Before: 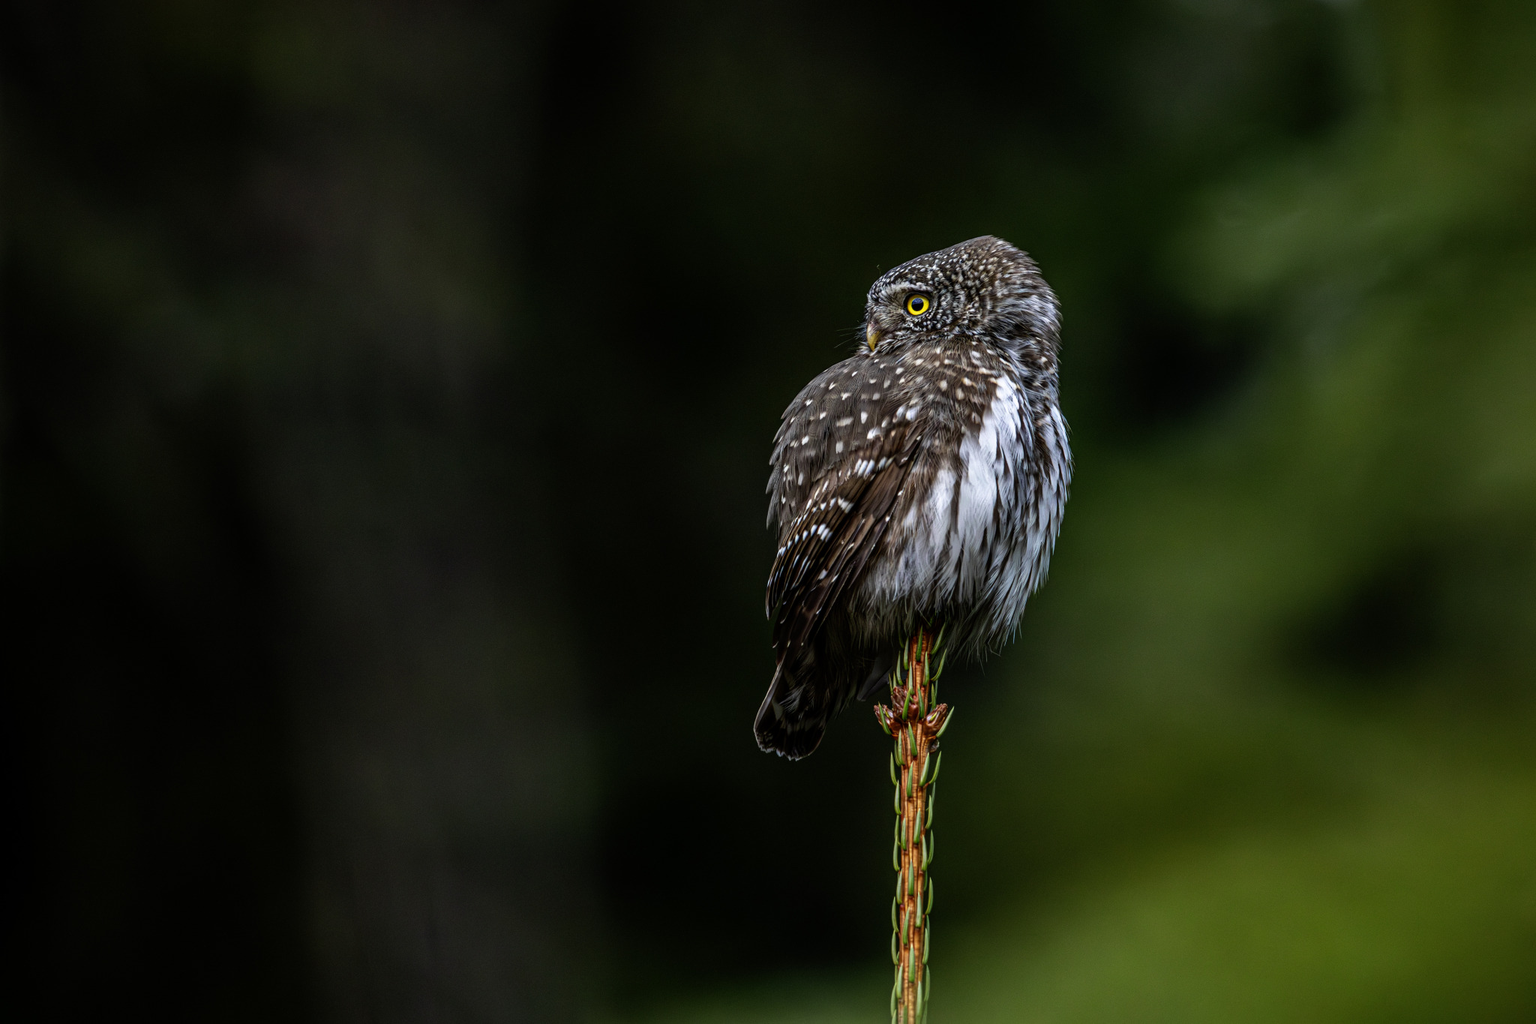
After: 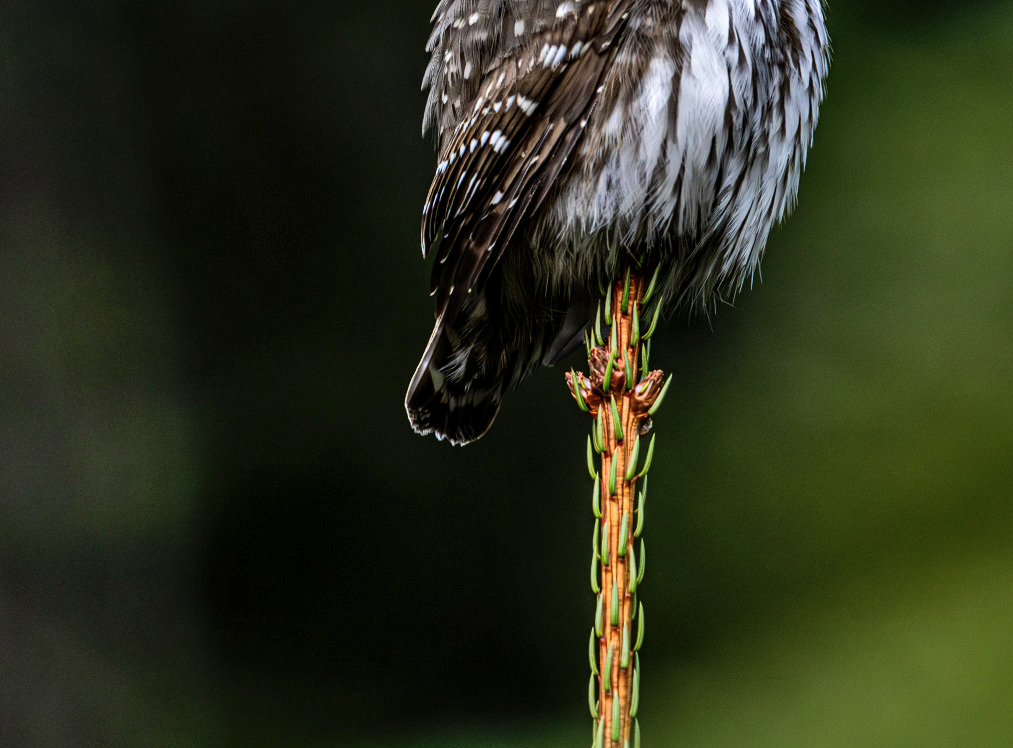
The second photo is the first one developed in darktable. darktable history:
shadows and highlights: low approximation 0.01, soften with gaussian
crop: left 29.329%, top 41.646%, right 21.179%, bottom 3.504%
local contrast: mode bilateral grid, contrast 20, coarseness 50, detail 119%, midtone range 0.2
